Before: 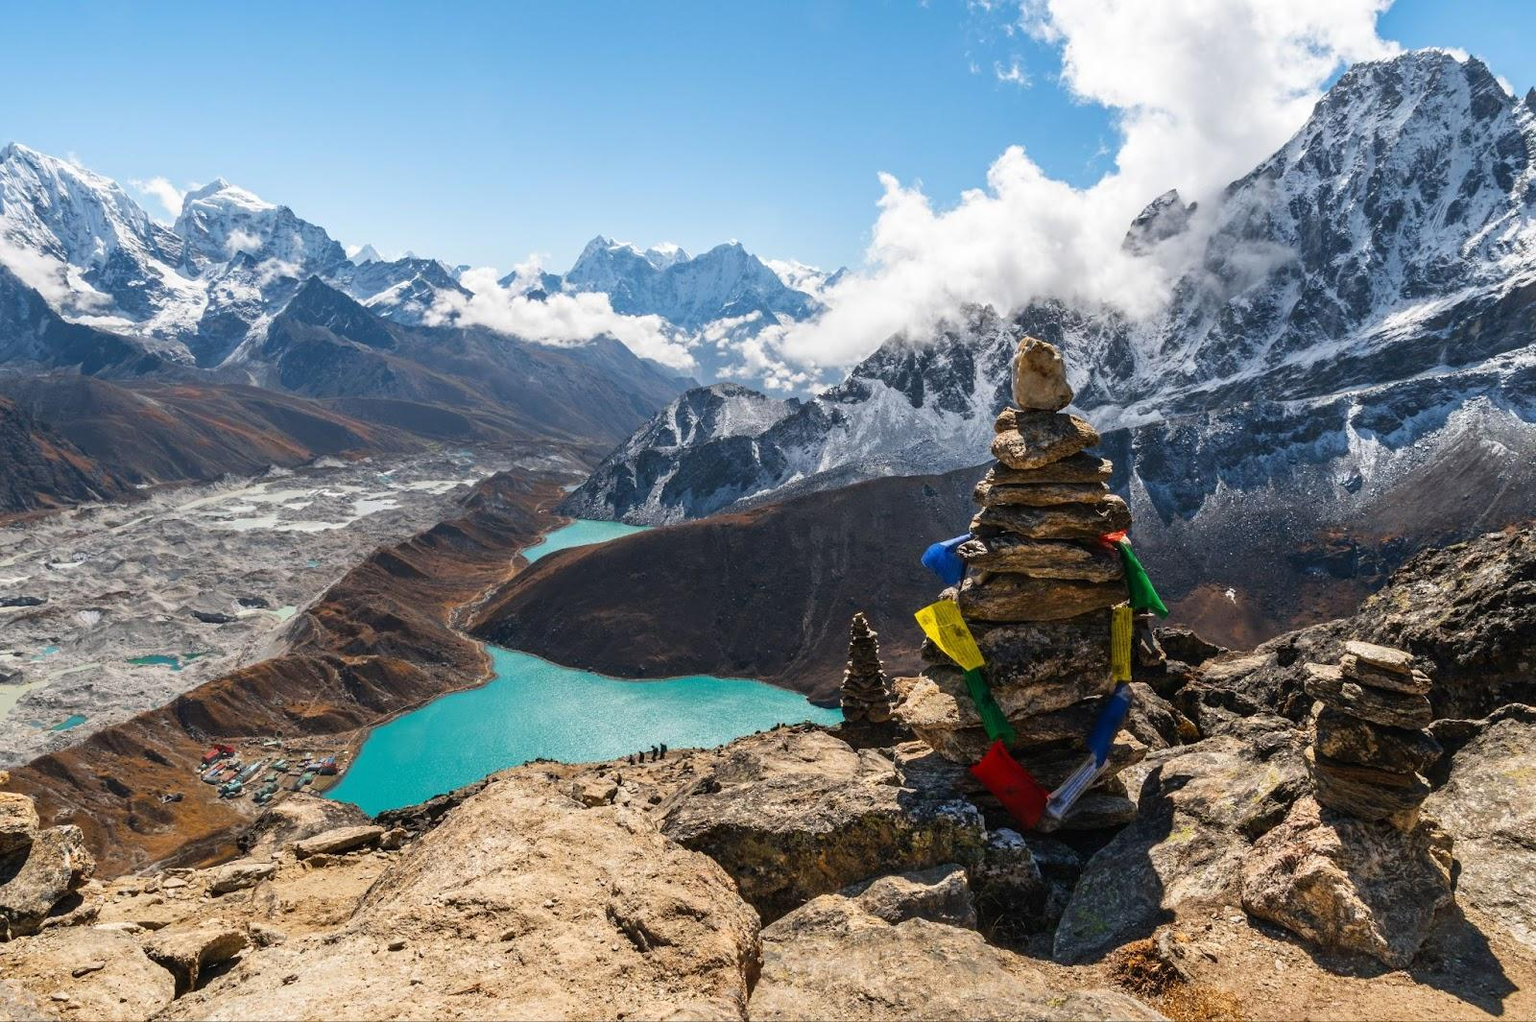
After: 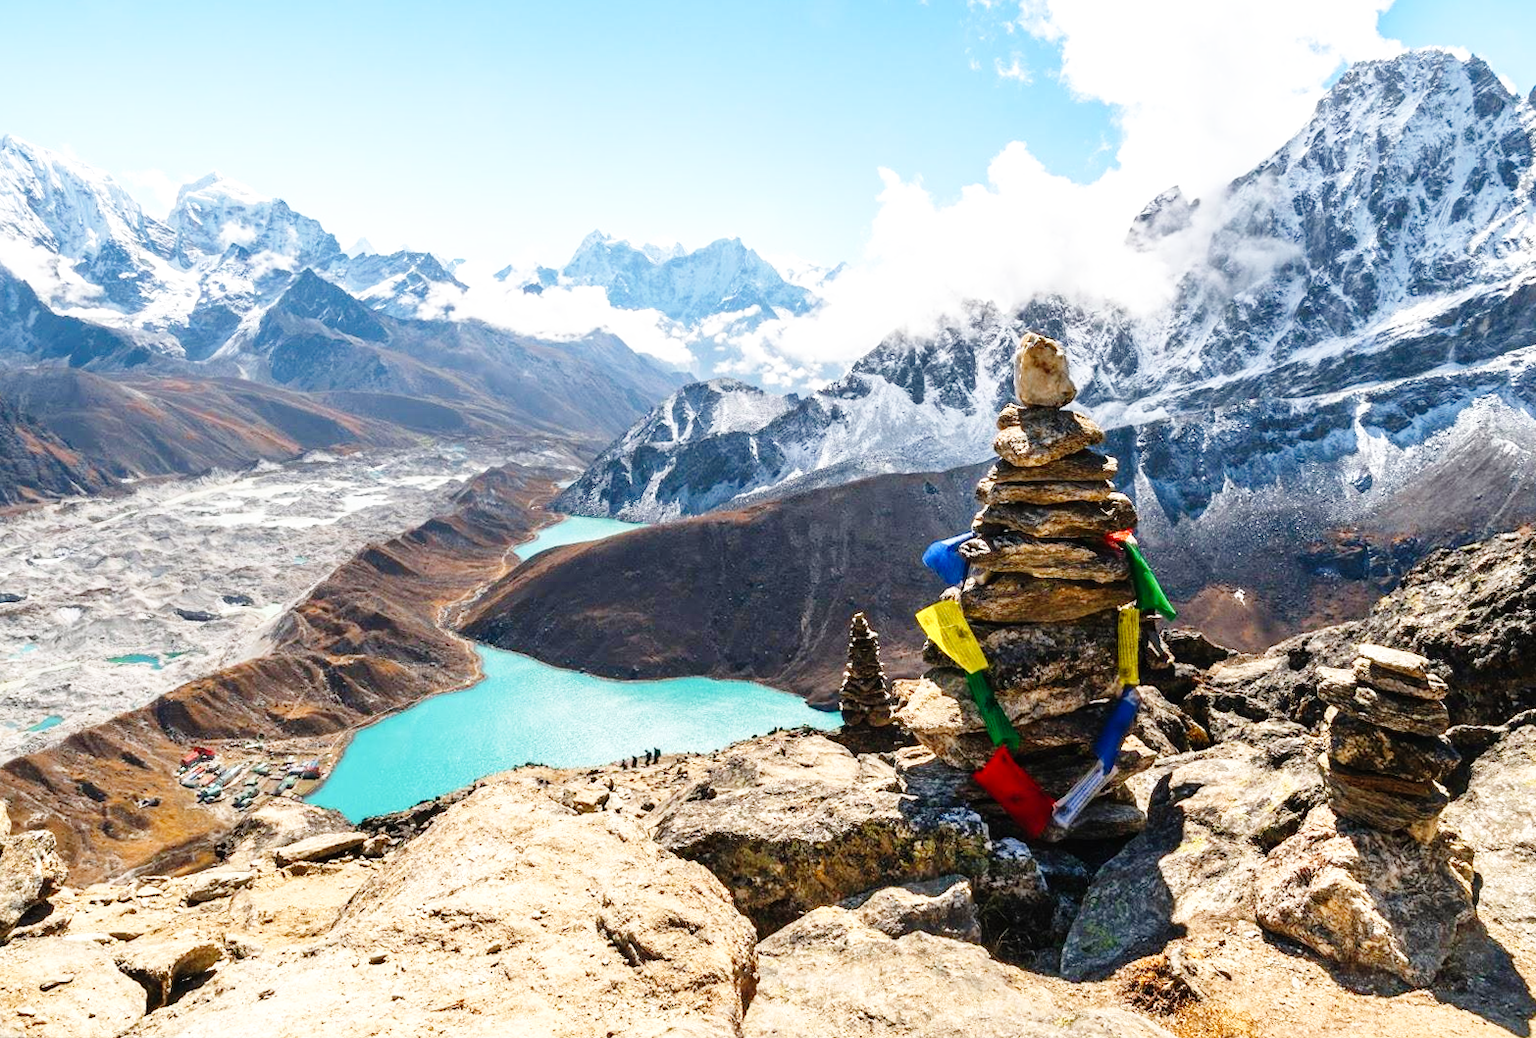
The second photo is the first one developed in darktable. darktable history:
base curve: curves: ch0 [(0, 0) (0.008, 0.007) (0.022, 0.029) (0.048, 0.089) (0.092, 0.197) (0.191, 0.399) (0.275, 0.534) (0.357, 0.65) (0.477, 0.78) (0.542, 0.833) (0.799, 0.973) (1, 1)], preserve colors none
rotate and perspective: rotation 0.226°, lens shift (vertical) -0.042, crop left 0.023, crop right 0.982, crop top 0.006, crop bottom 0.994
exposure: exposure 0.29 EV, compensate highlight preservation false
